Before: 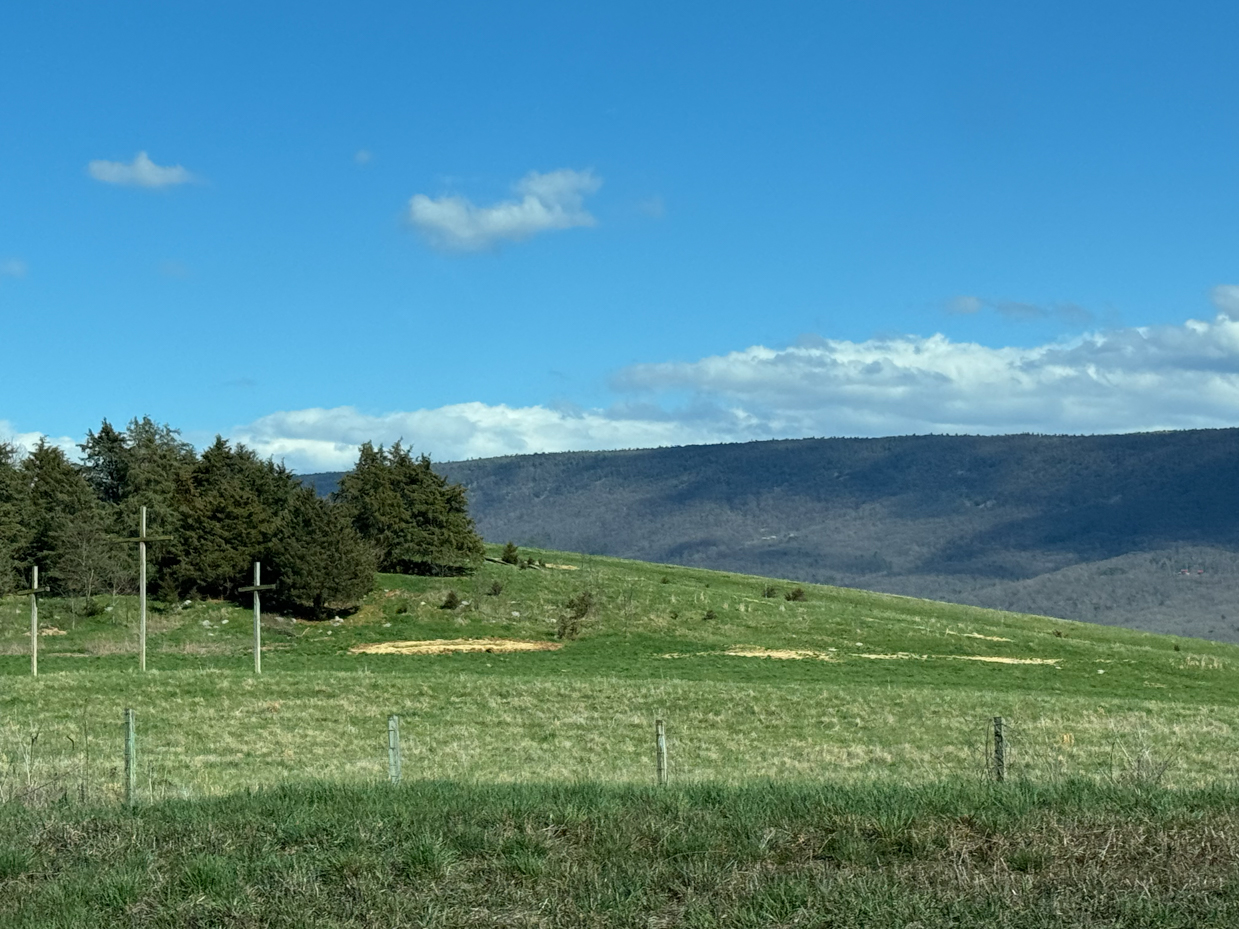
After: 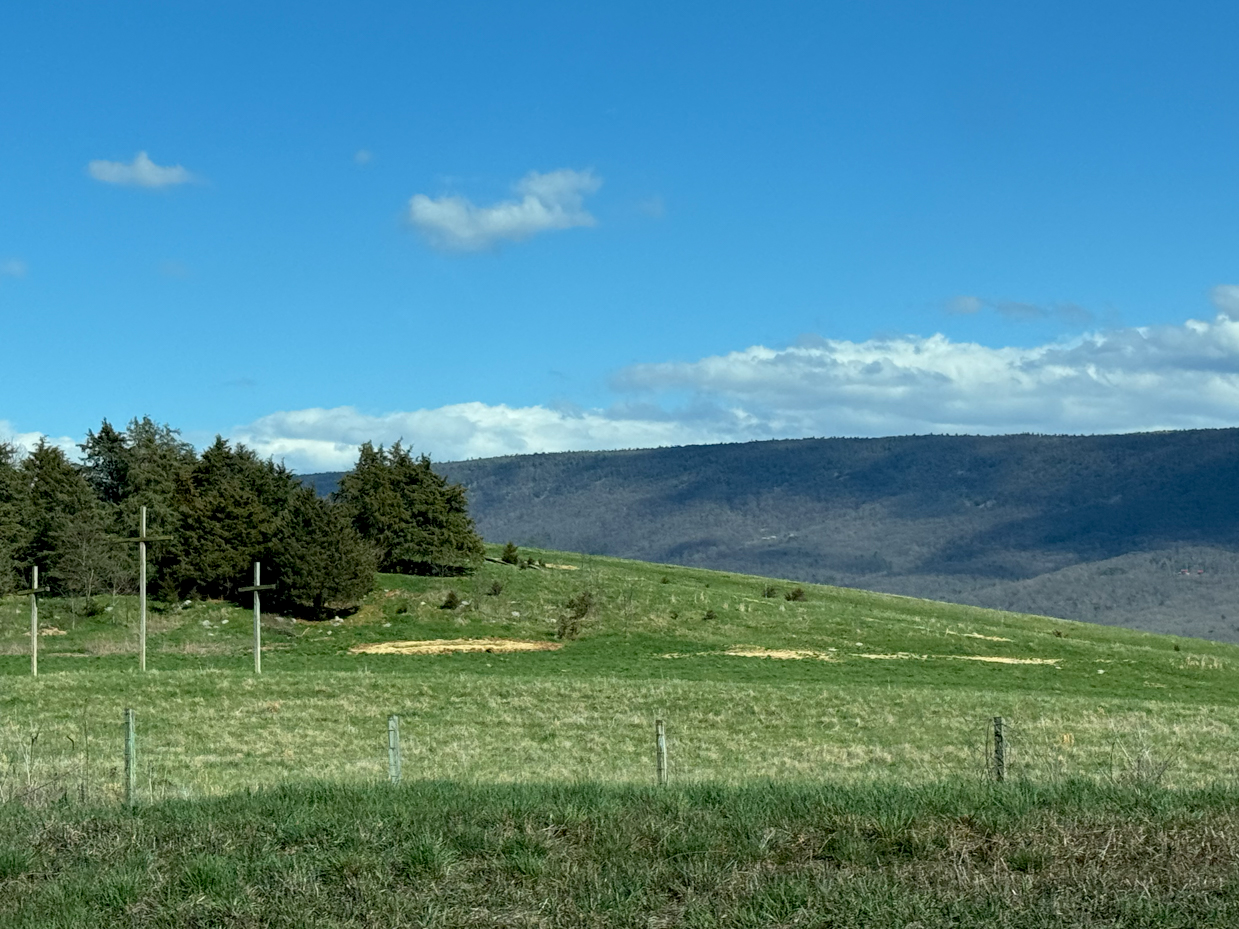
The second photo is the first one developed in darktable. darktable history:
exposure: black level correction 0.005, exposure 0.005 EV, compensate highlight preservation false
